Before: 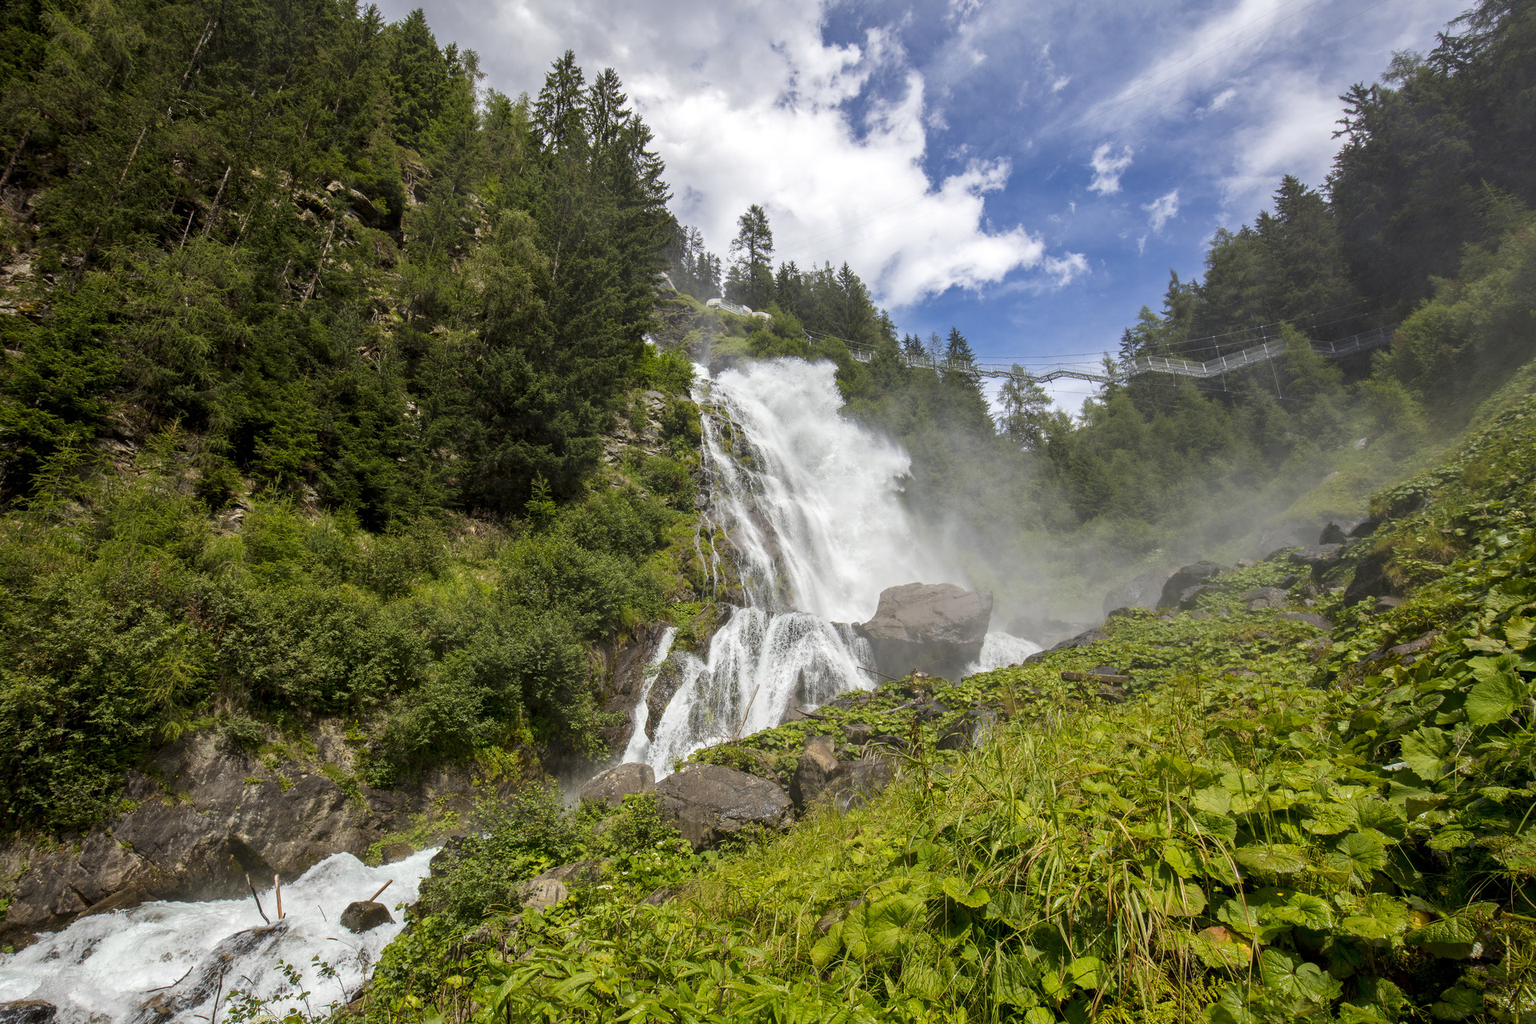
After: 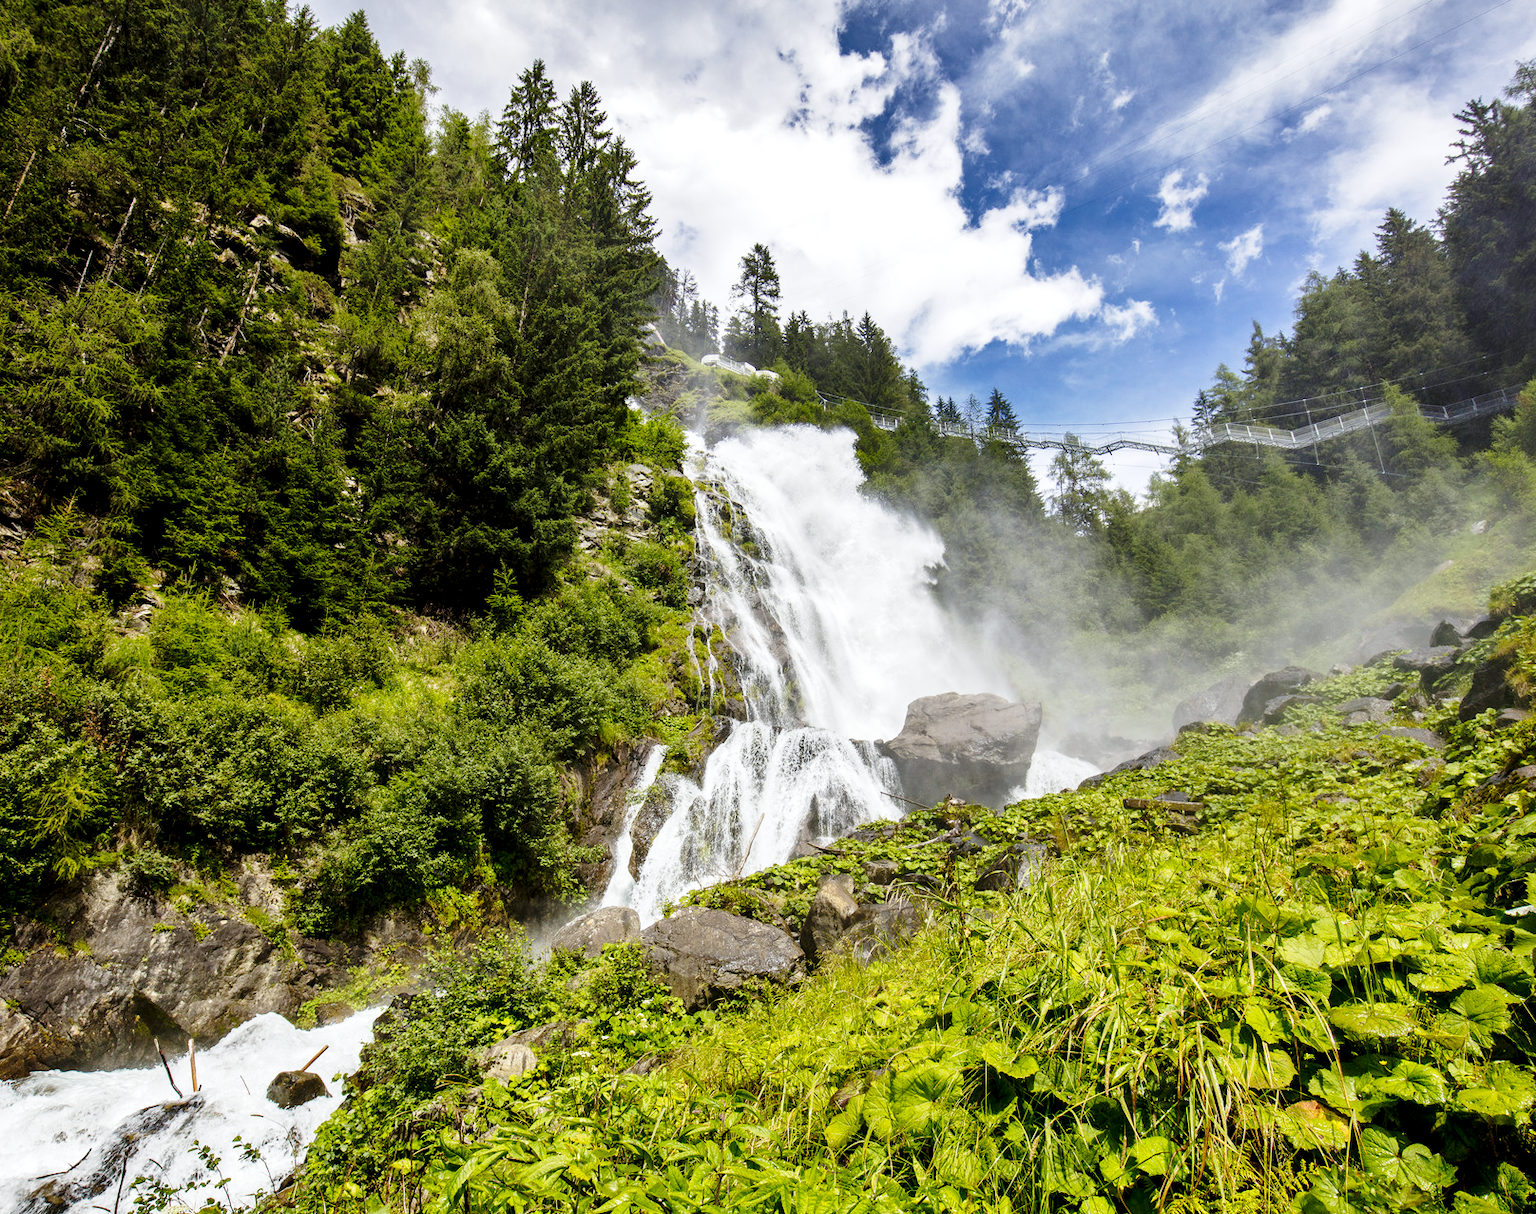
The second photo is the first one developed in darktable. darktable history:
base curve: curves: ch0 [(0, 0) (0.028, 0.03) (0.121, 0.232) (0.46, 0.748) (0.859, 0.968) (1, 1)], preserve colors none
crop: left 7.598%, right 7.873%
white balance: red 0.988, blue 1.017
exposure: black level correction 0.009, exposure 0.119 EV, compensate highlight preservation false
shadows and highlights: radius 108.52, shadows 23.73, highlights -59.32, low approximation 0.01, soften with gaussian
